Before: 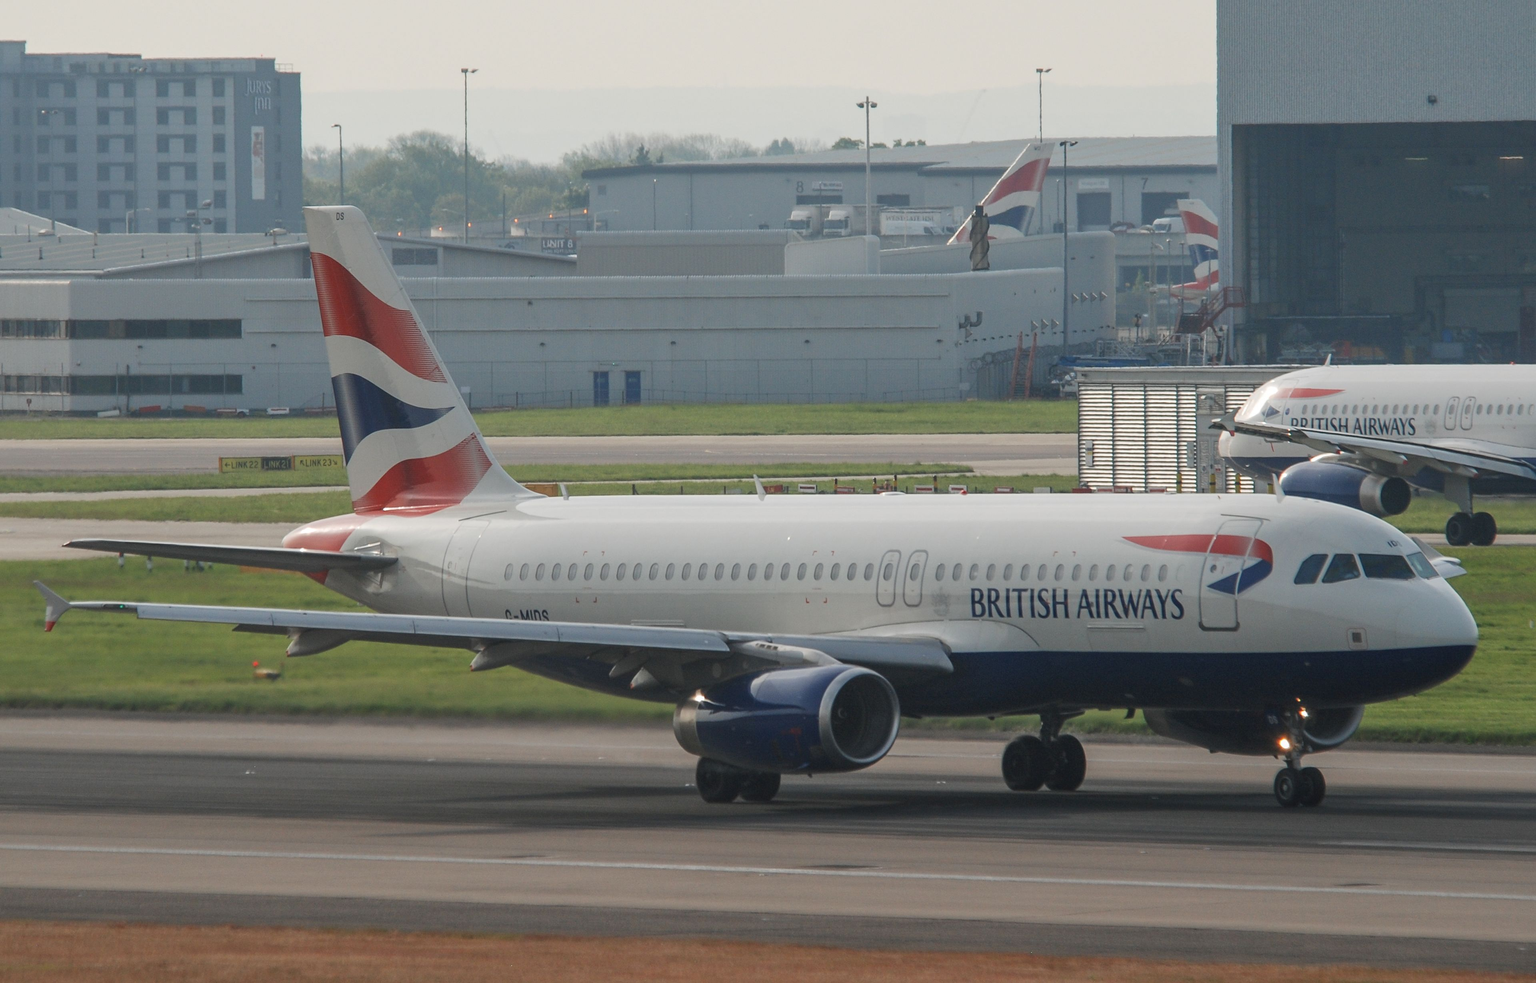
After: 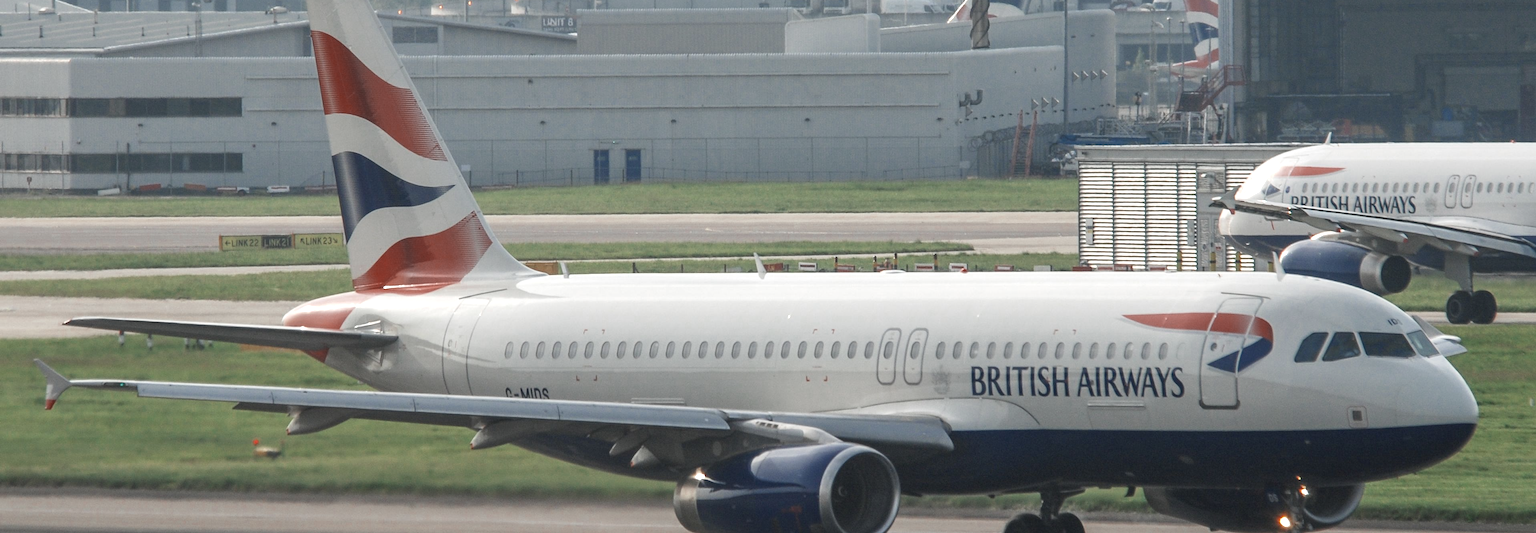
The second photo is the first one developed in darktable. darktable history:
crop and rotate: top 22.627%, bottom 23.067%
exposure: exposure 0.504 EV, compensate highlight preservation false
local contrast: highlights 107%, shadows 99%, detail 120%, midtone range 0.2
color zones: curves: ch0 [(0, 0.5) (0.125, 0.4) (0.25, 0.5) (0.375, 0.4) (0.5, 0.4) (0.625, 0.35) (0.75, 0.35) (0.875, 0.5)]; ch1 [(0, 0.35) (0.125, 0.45) (0.25, 0.35) (0.375, 0.35) (0.5, 0.35) (0.625, 0.35) (0.75, 0.45) (0.875, 0.35)]; ch2 [(0, 0.6) (0.125, 0.5) (0.25, 0.5) (0.375, 0.6) (0.5, 0.6) (0.625, 0.5) (0.75, 0.5) (0.875, 0.5)]
